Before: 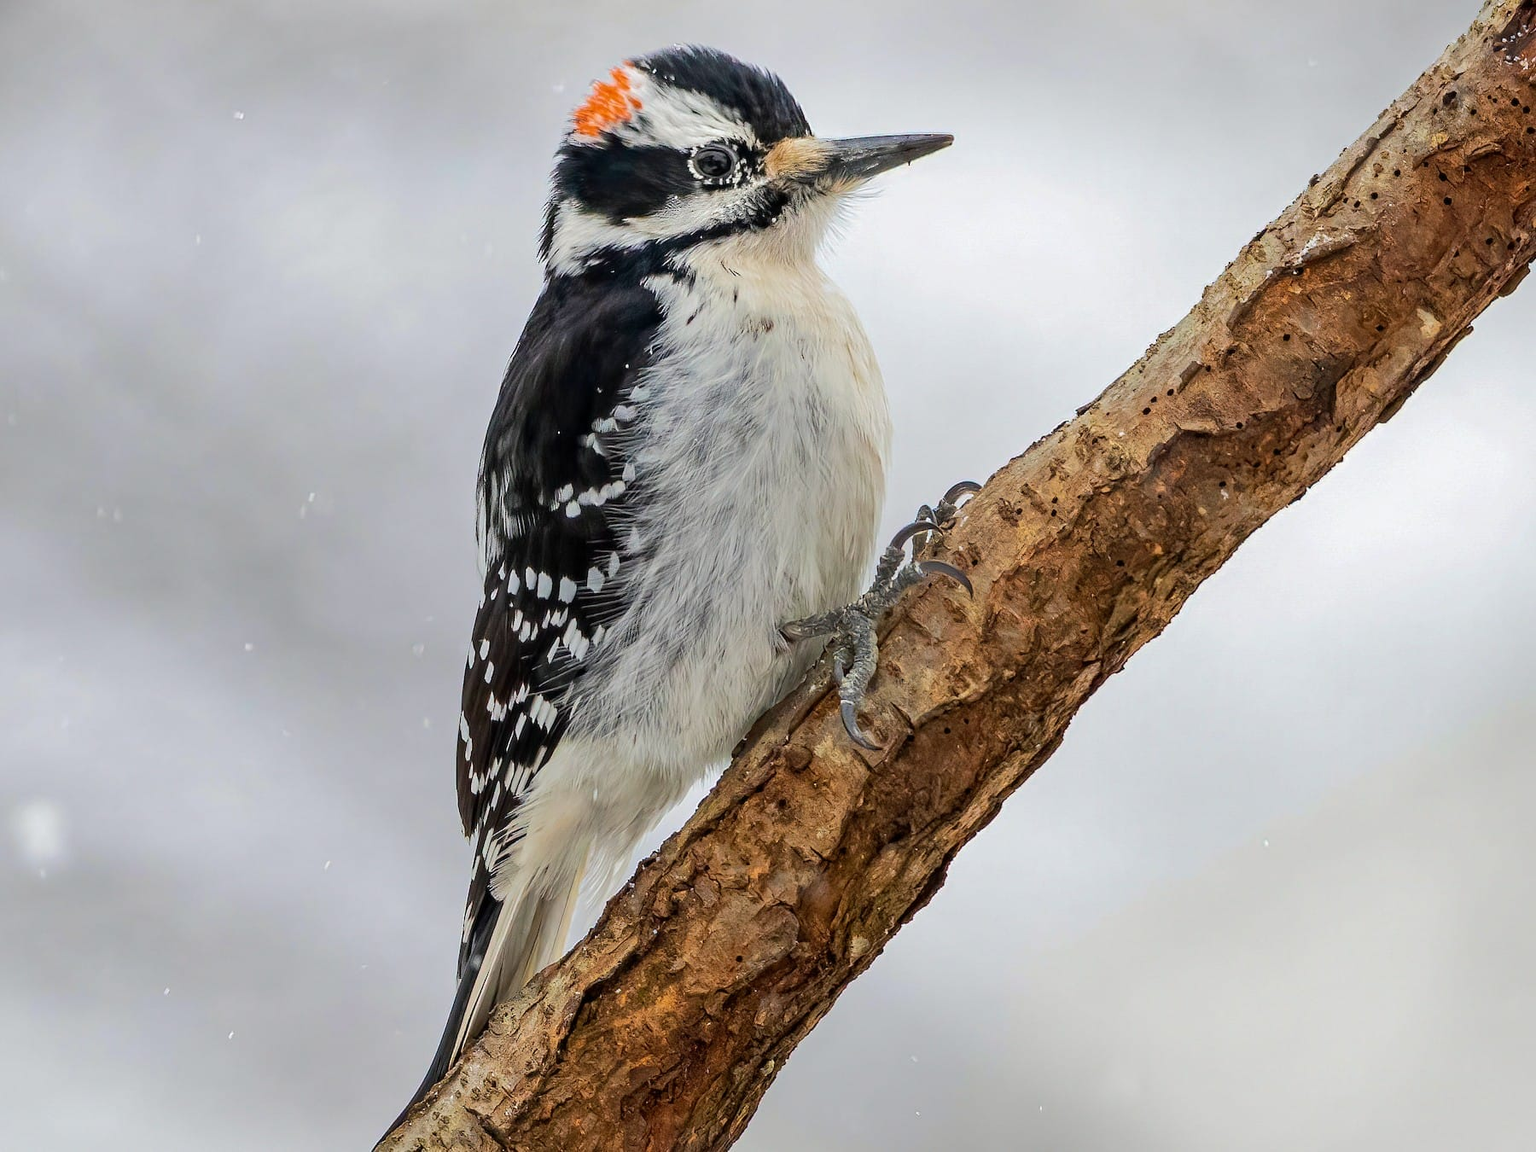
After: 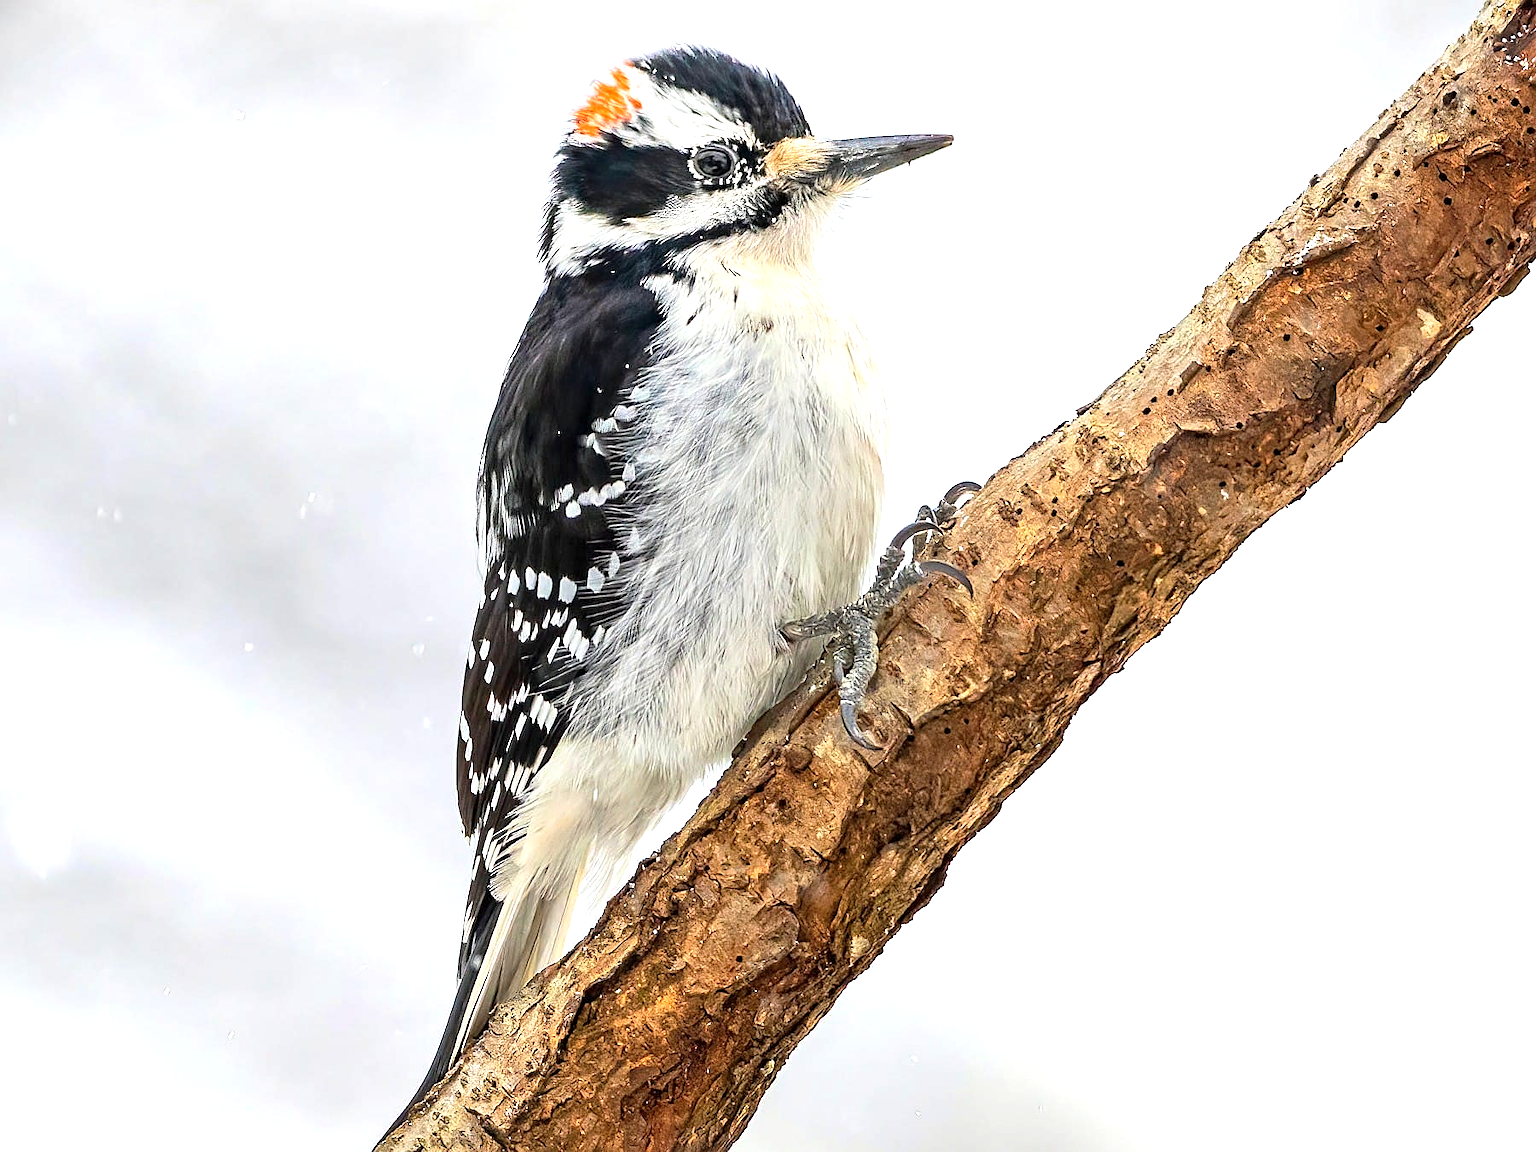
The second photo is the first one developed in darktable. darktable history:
sharpen: on, module defaults
exposure: black level correction 0, exposure 1.001 EV, compensate highlight preservation false
